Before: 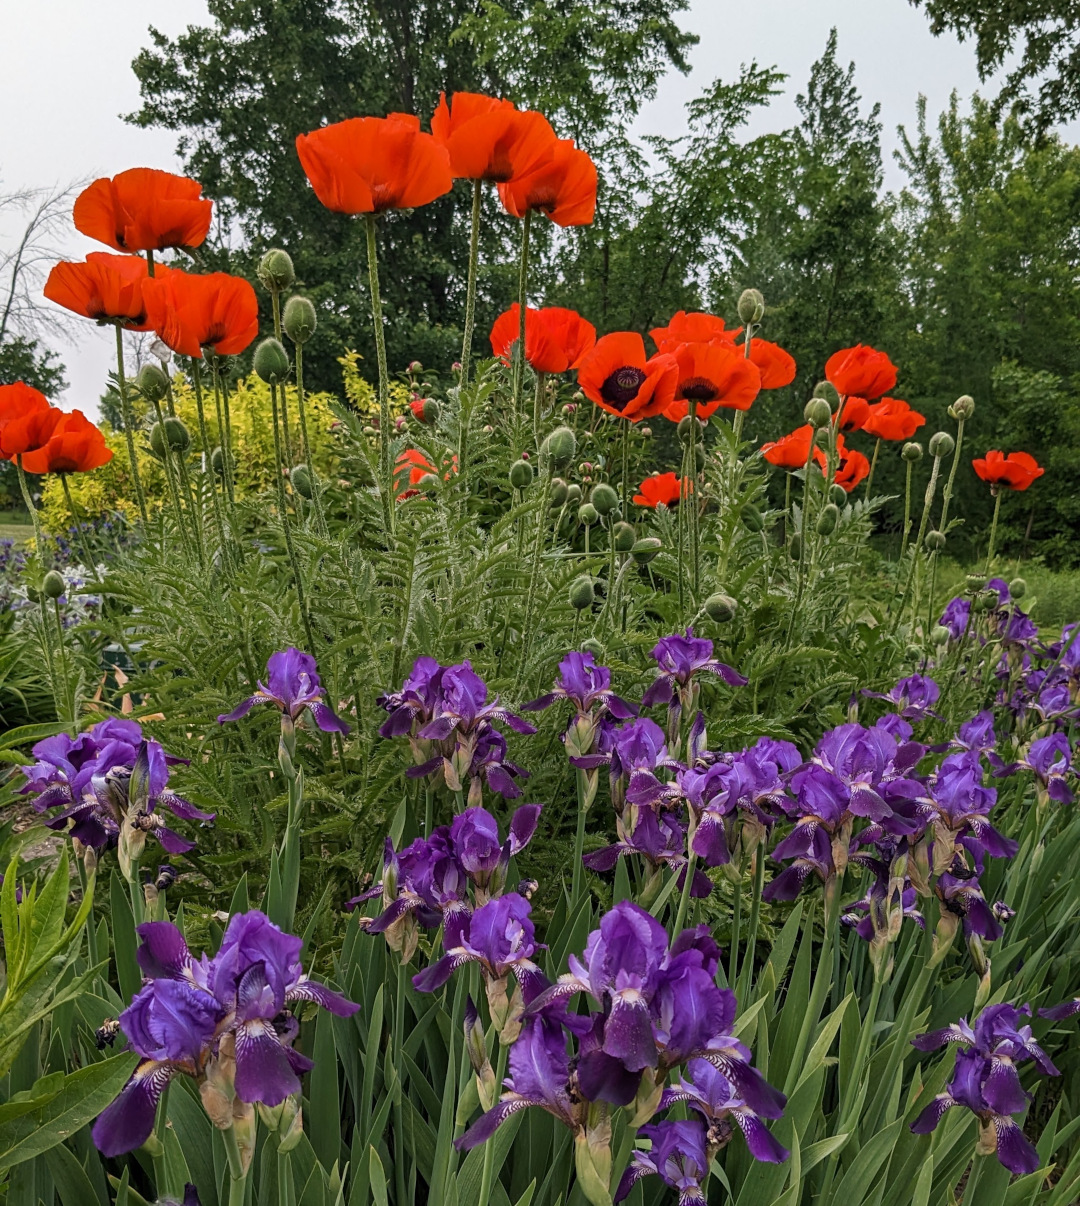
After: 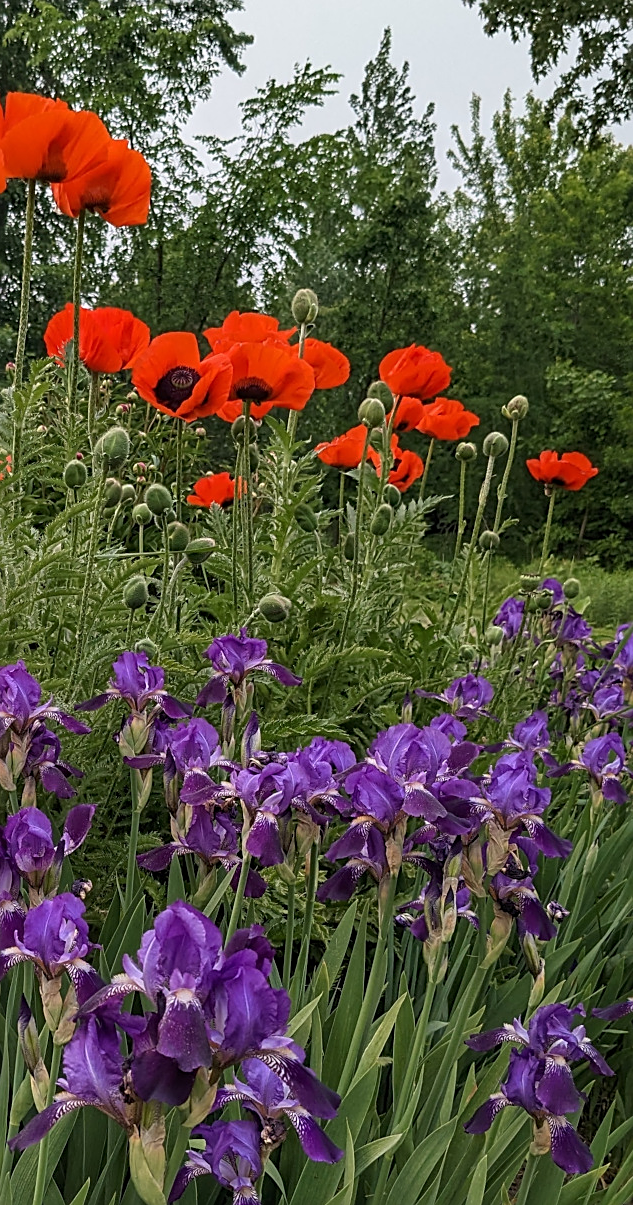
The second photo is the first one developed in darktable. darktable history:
crop: left 41.378%
sharpen: on, module defaults
